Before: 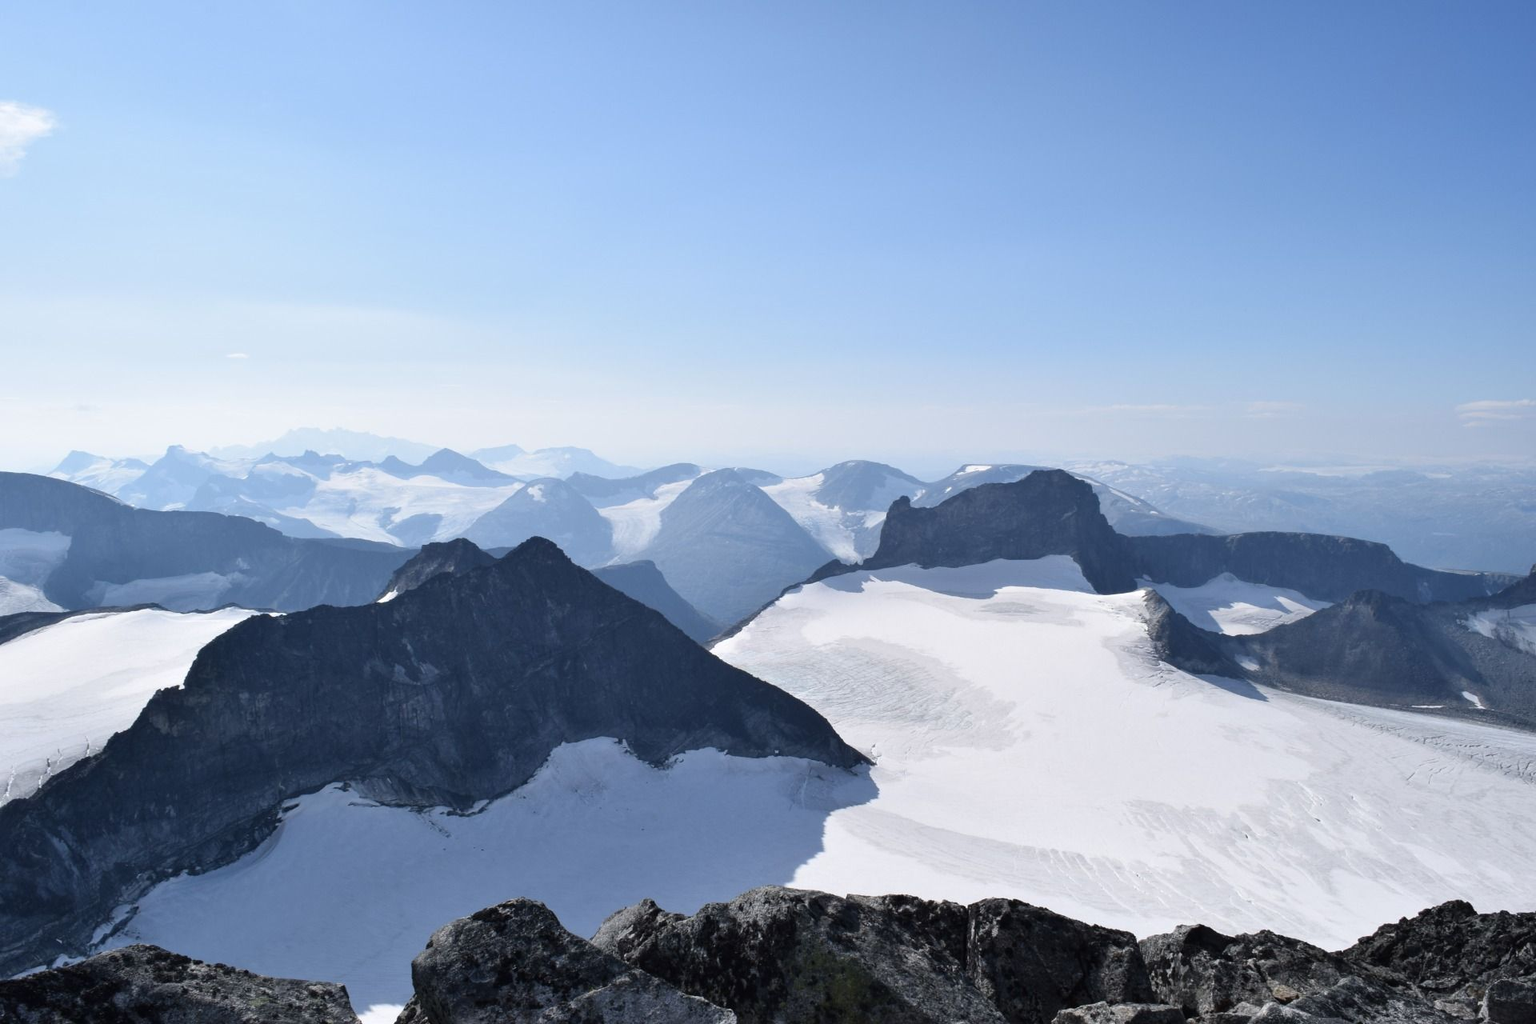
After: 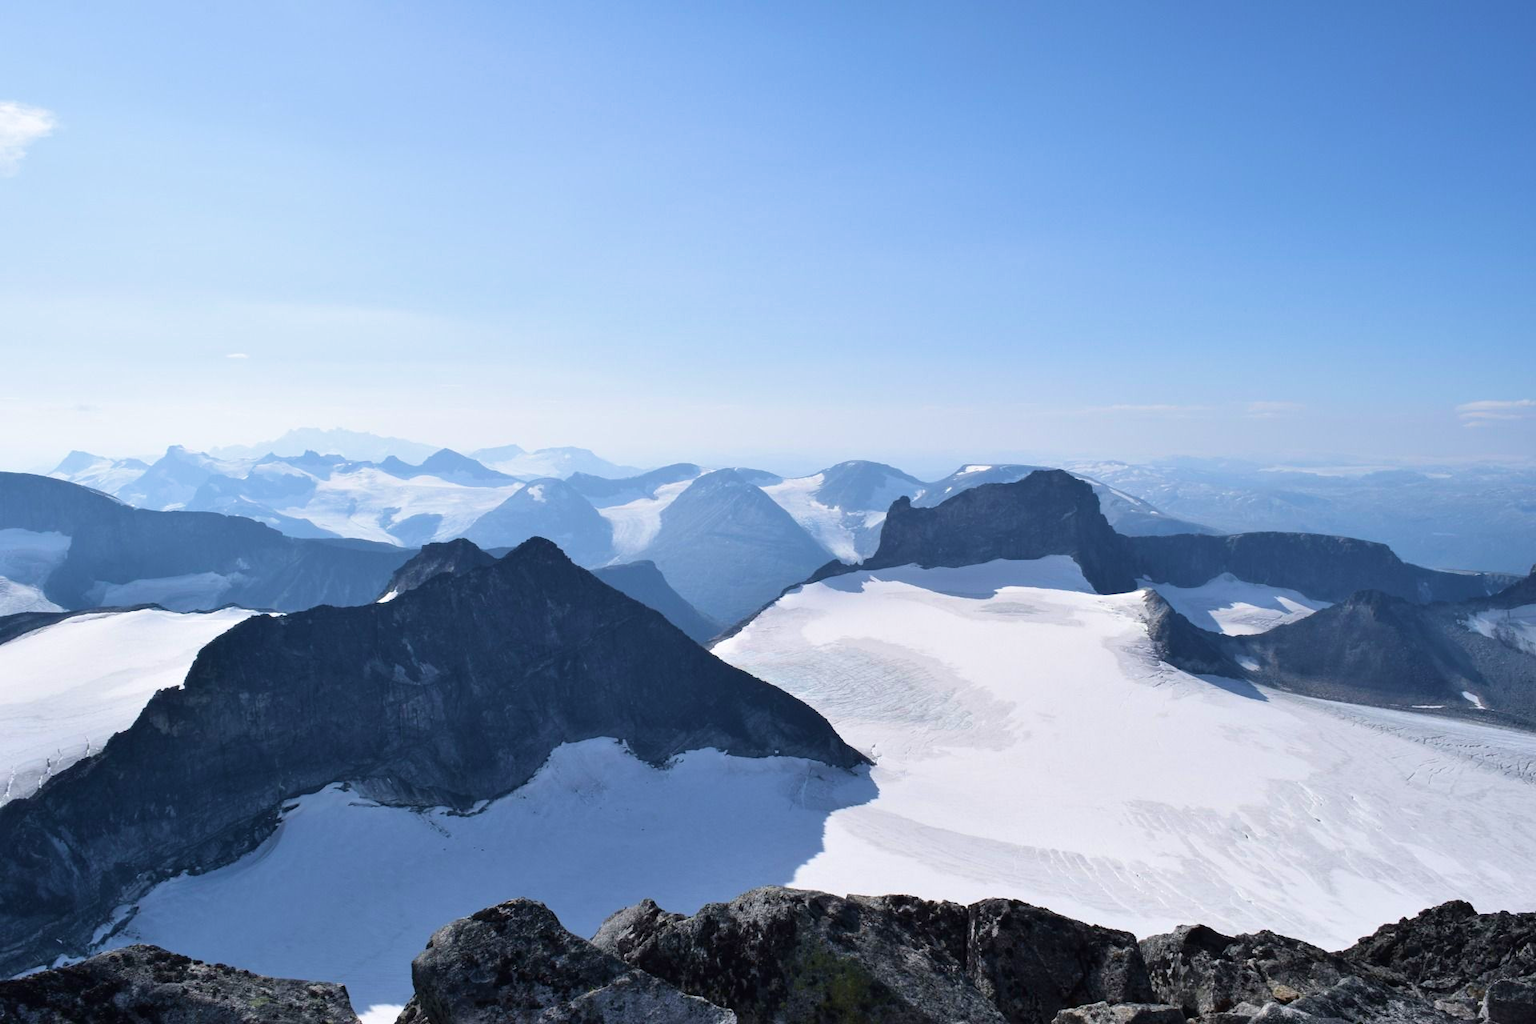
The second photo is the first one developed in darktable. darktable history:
velvia: strength 45%
exposure: exposure 0.014 EV, compensate highlight preservation false
